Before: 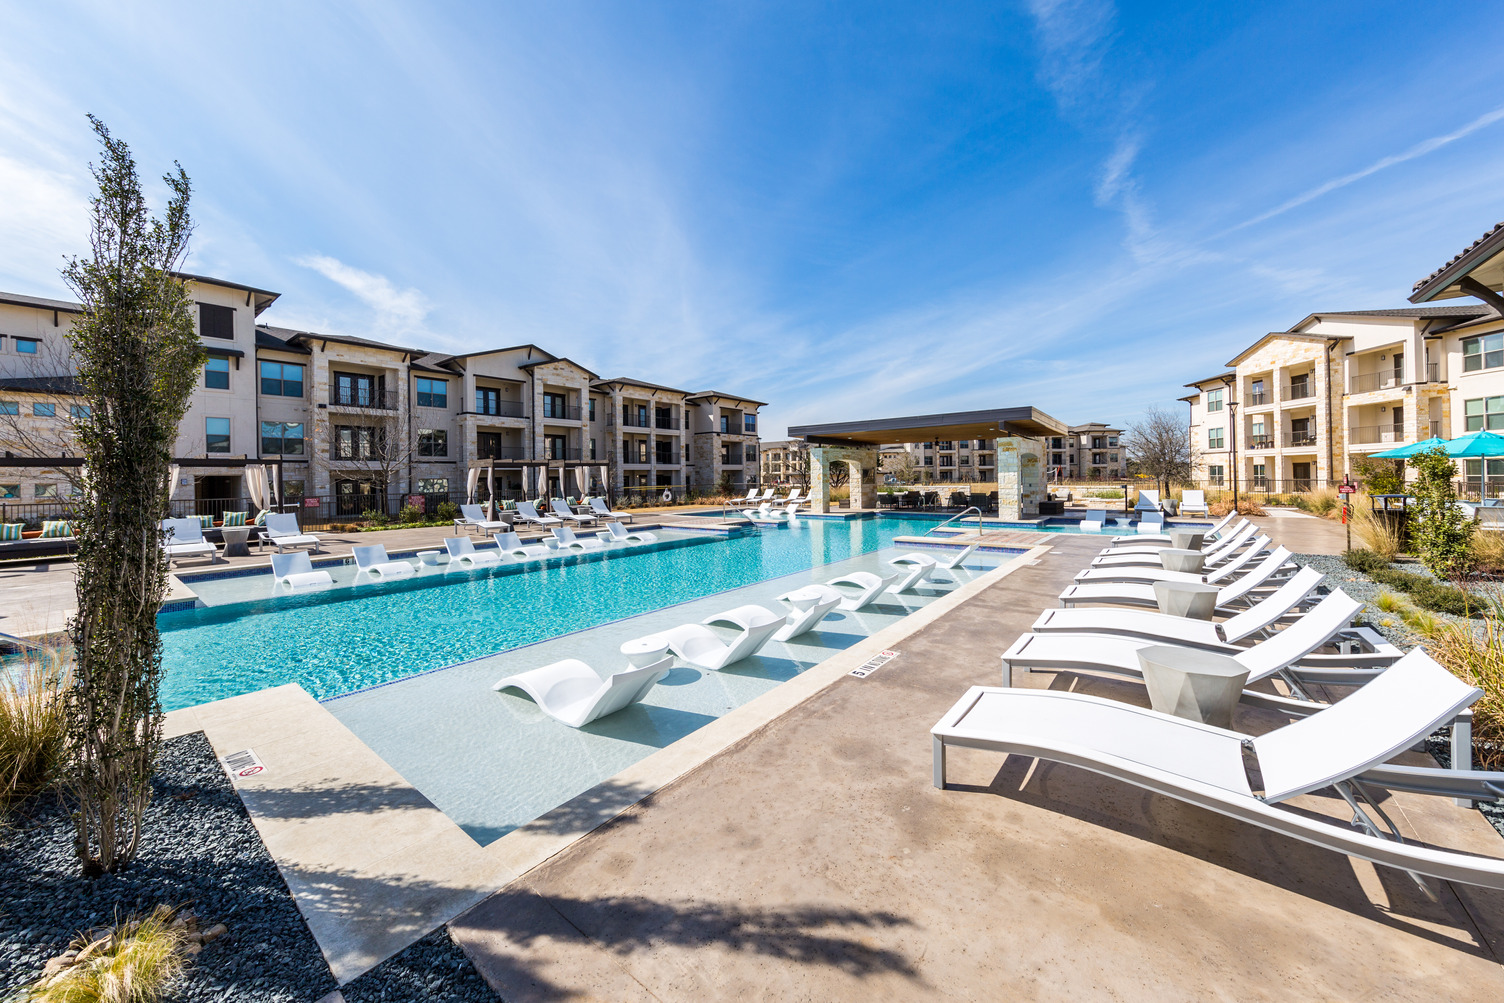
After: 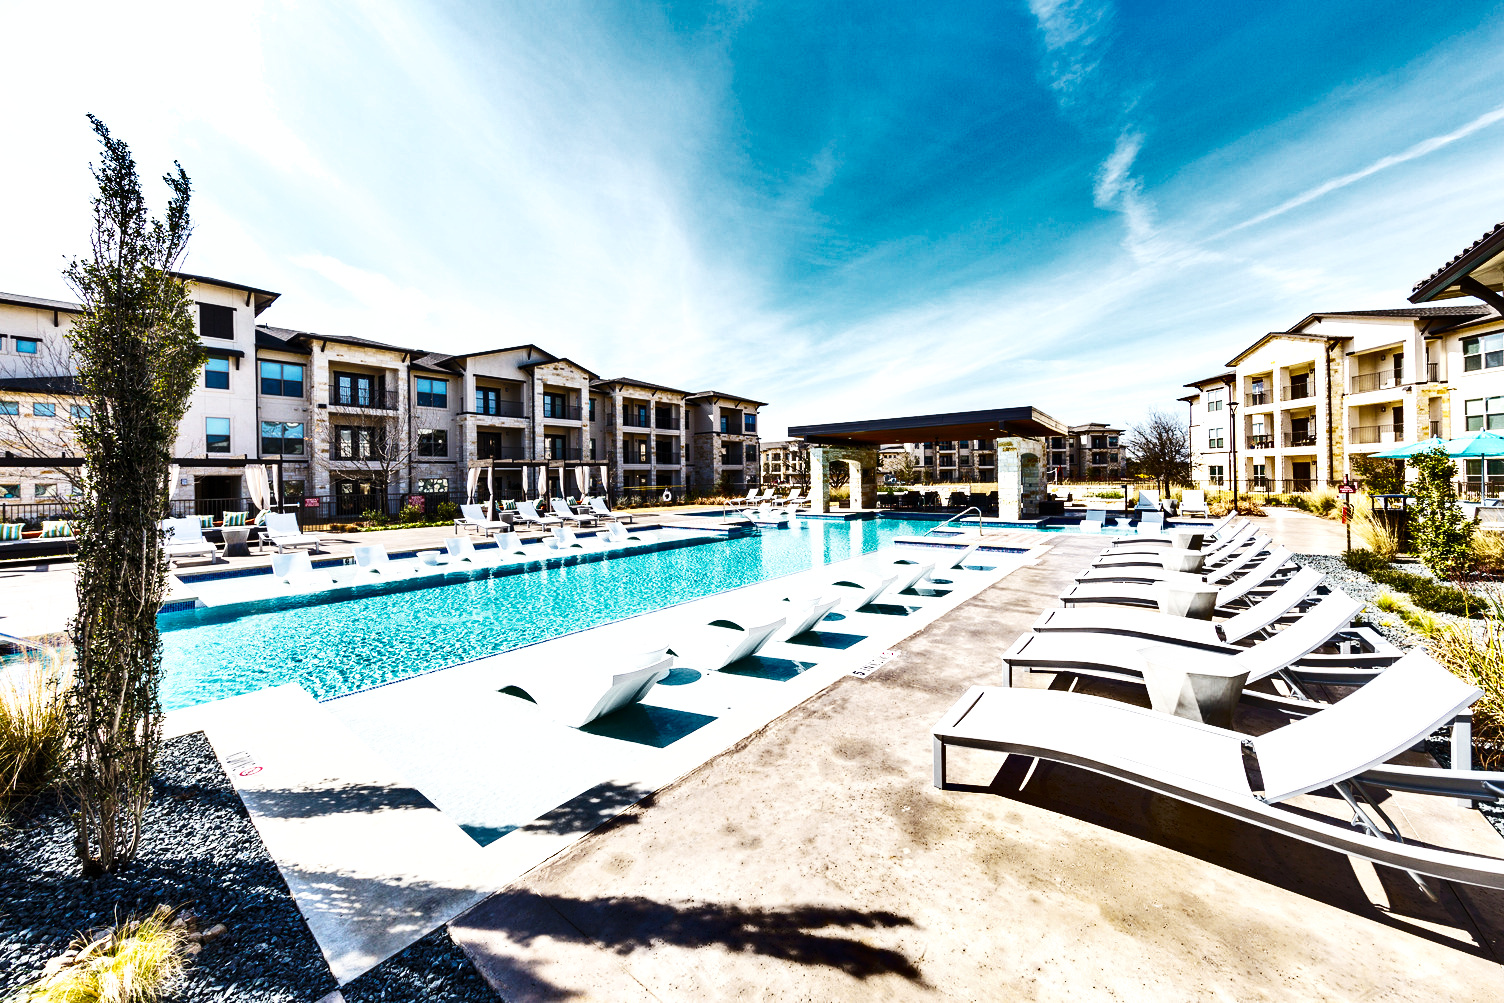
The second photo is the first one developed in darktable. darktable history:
base curve: curves: ch0 [(0, 0) (0.036, 0.037) (0.121, 0.228) (0.46, 0.76) (0.859, 0.983) (1, 1)], preserve colors none
tone equalizer: -8 EV -0.75 EV, -7 EV -0.7 EV, -6 EV -0.6 EV, -5 EV -0.4 EV, -3 EV 0.4 EV, -2 EV 0.6 EV, -1 EV 0.7 EV, +0 EV 0.75 EV, edges refinement/feathering 500, mask exposure compensation -1.57 EV, preserve details no
shadows and highlights: shadows 24.5, highlights -78.15, soften with gaussian
